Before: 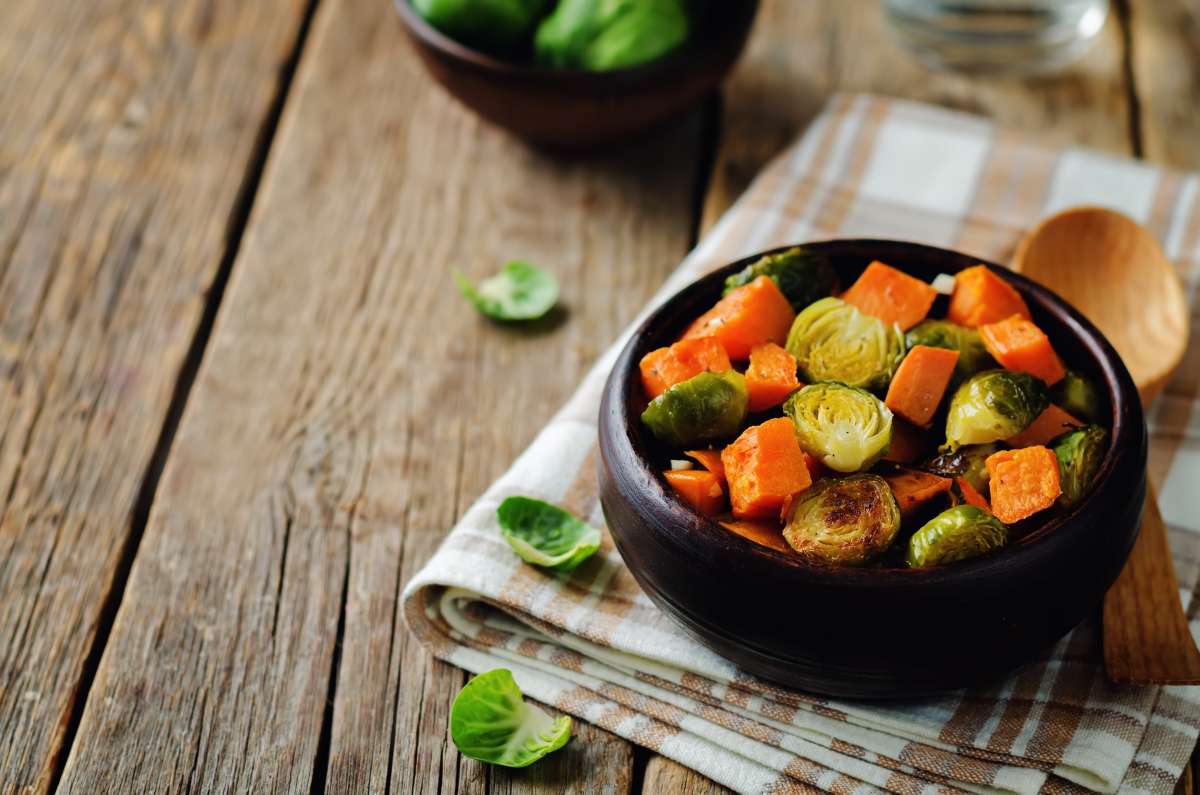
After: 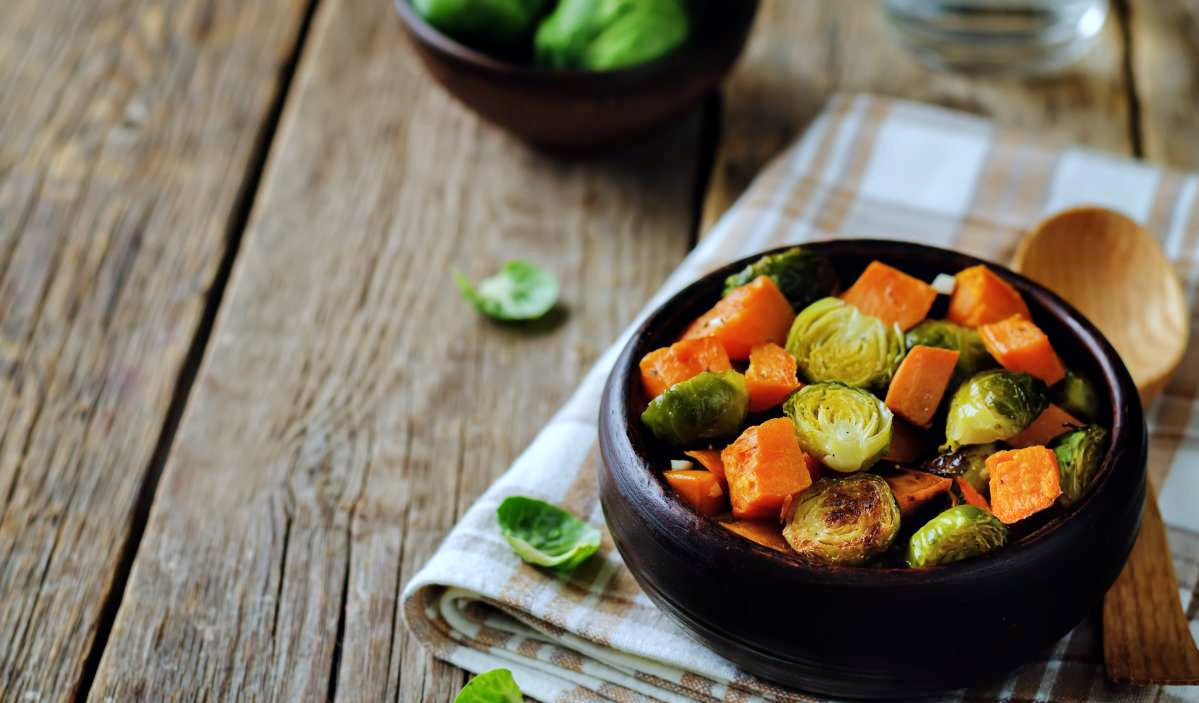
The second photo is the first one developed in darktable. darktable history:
shadows and highlights: low approximation 0.01, soften with gaussian
local contrast: highlights 100%, shadows 100%, detail 120%, midtone range 0.2
crop and rotate: top 0%, bottom 11.49%
white balance: red 0.924, blue 1.095
